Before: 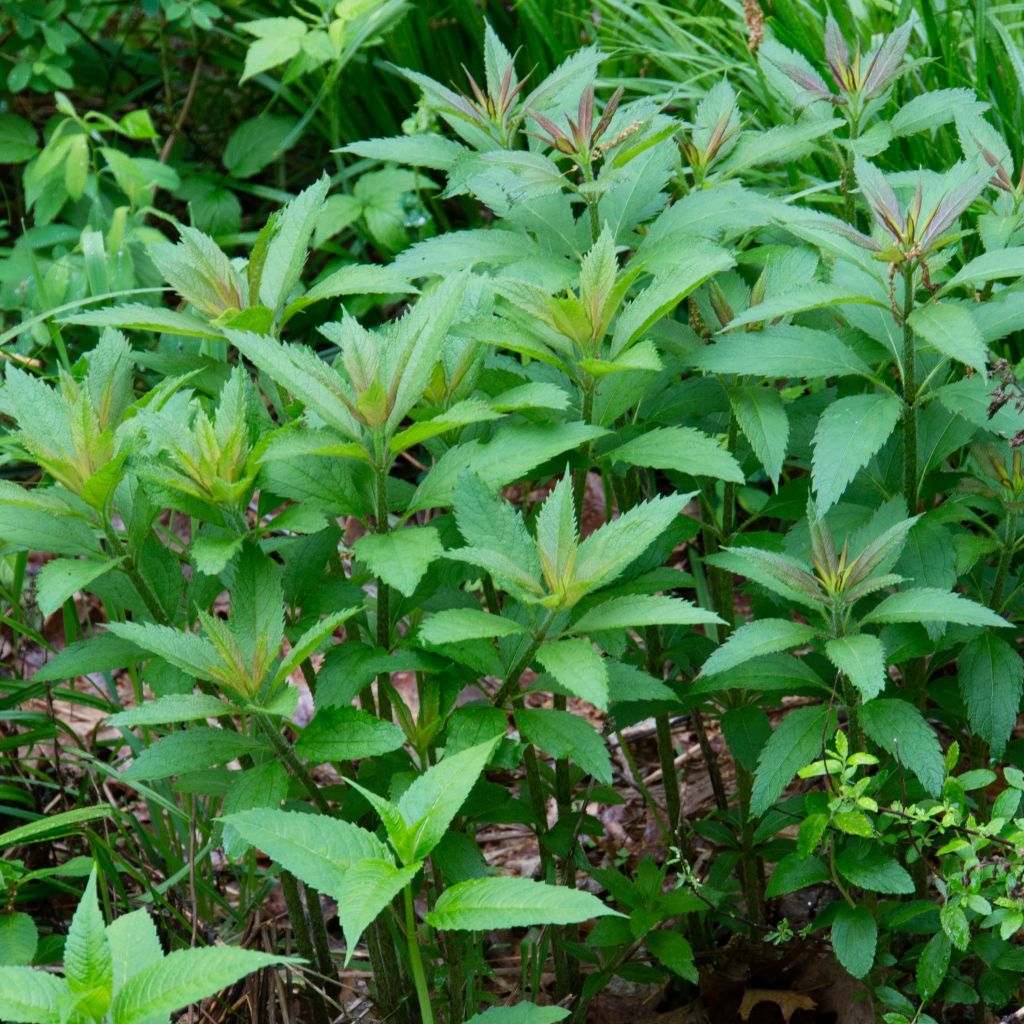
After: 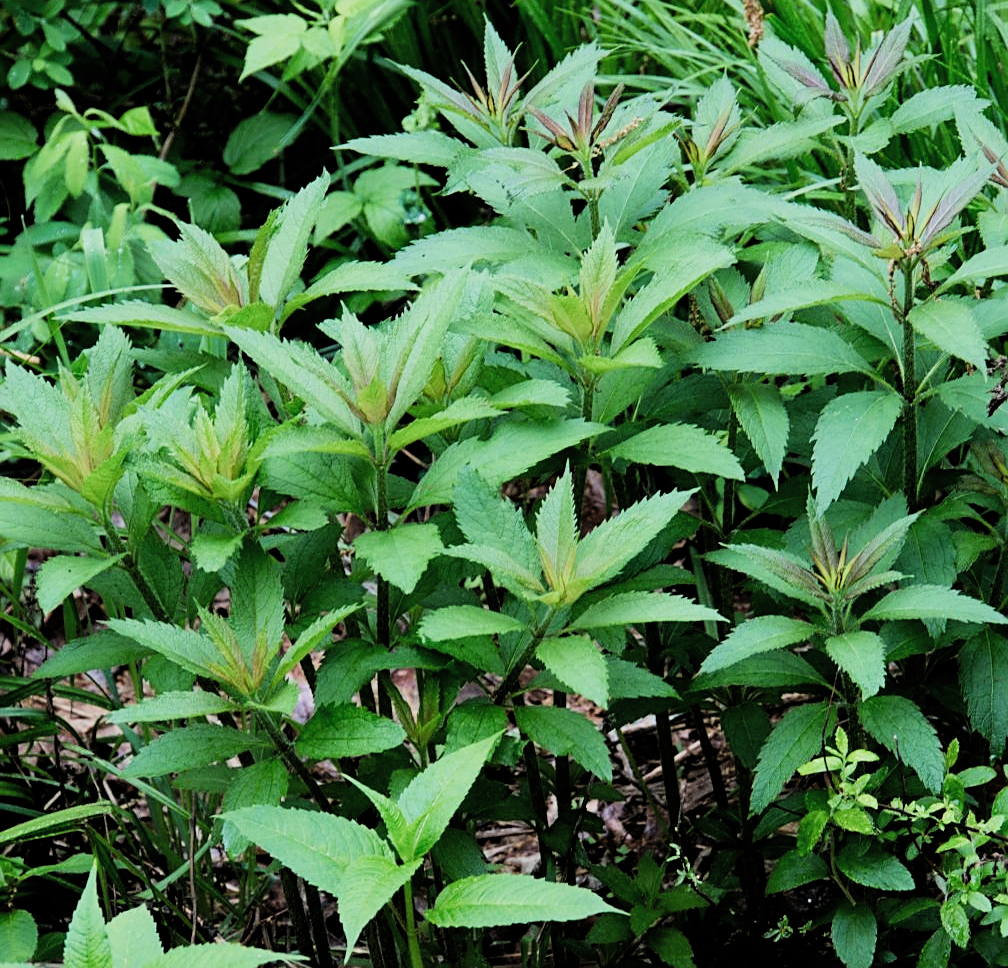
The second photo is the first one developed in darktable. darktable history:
filmic rgb: black relative exposure -5.12 EV, white relative exposure 4 EV, hardness 2.9, contrast 1.5, color science v4 (2020)
crop: top 0.37%, right 0.263%, bottom 5.023%
sharpen: on, module defaults
